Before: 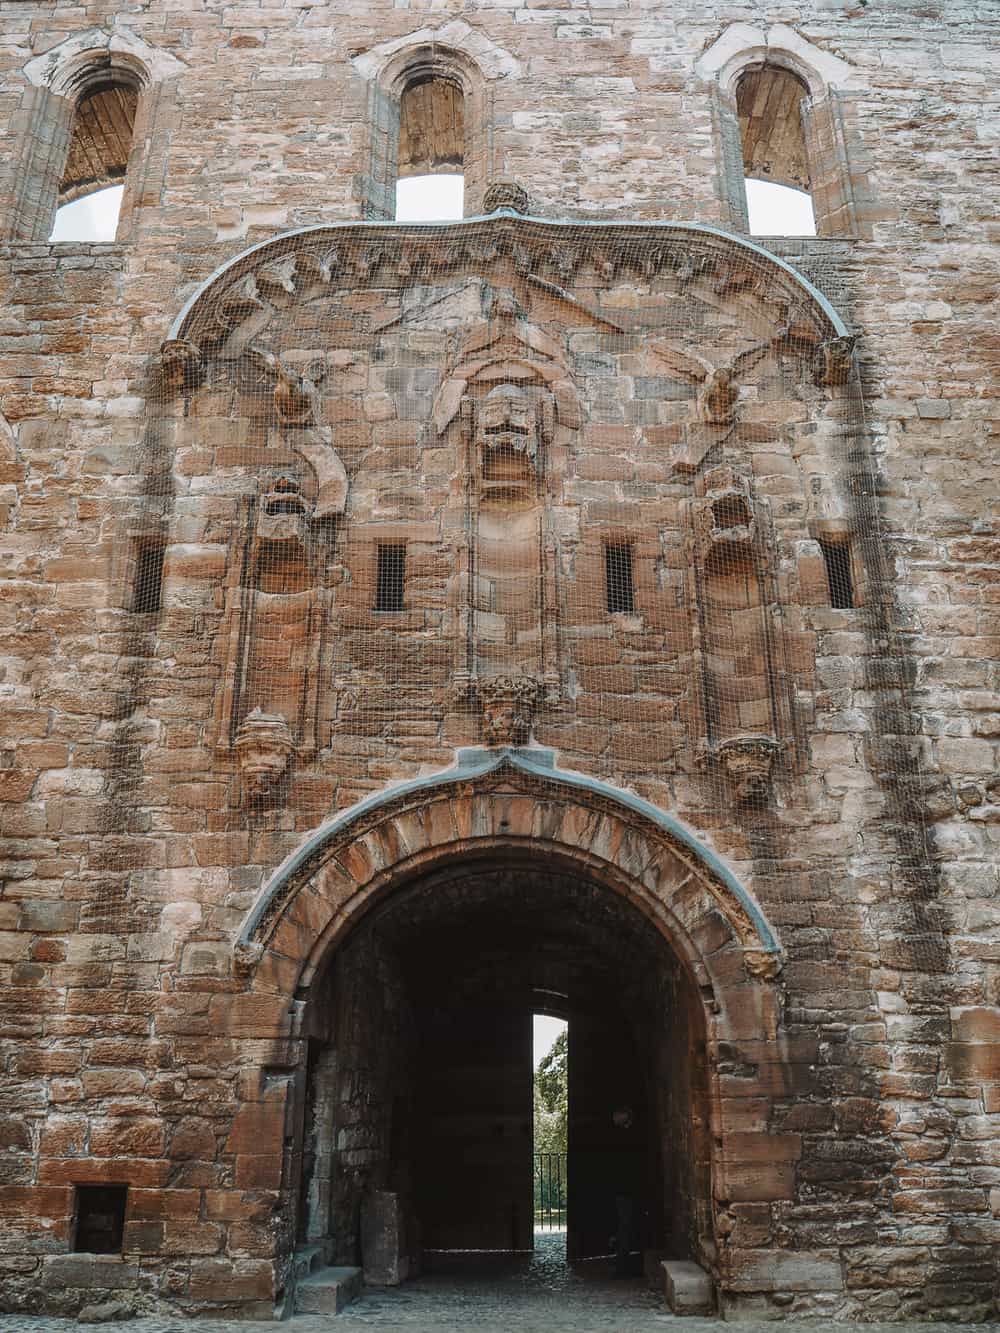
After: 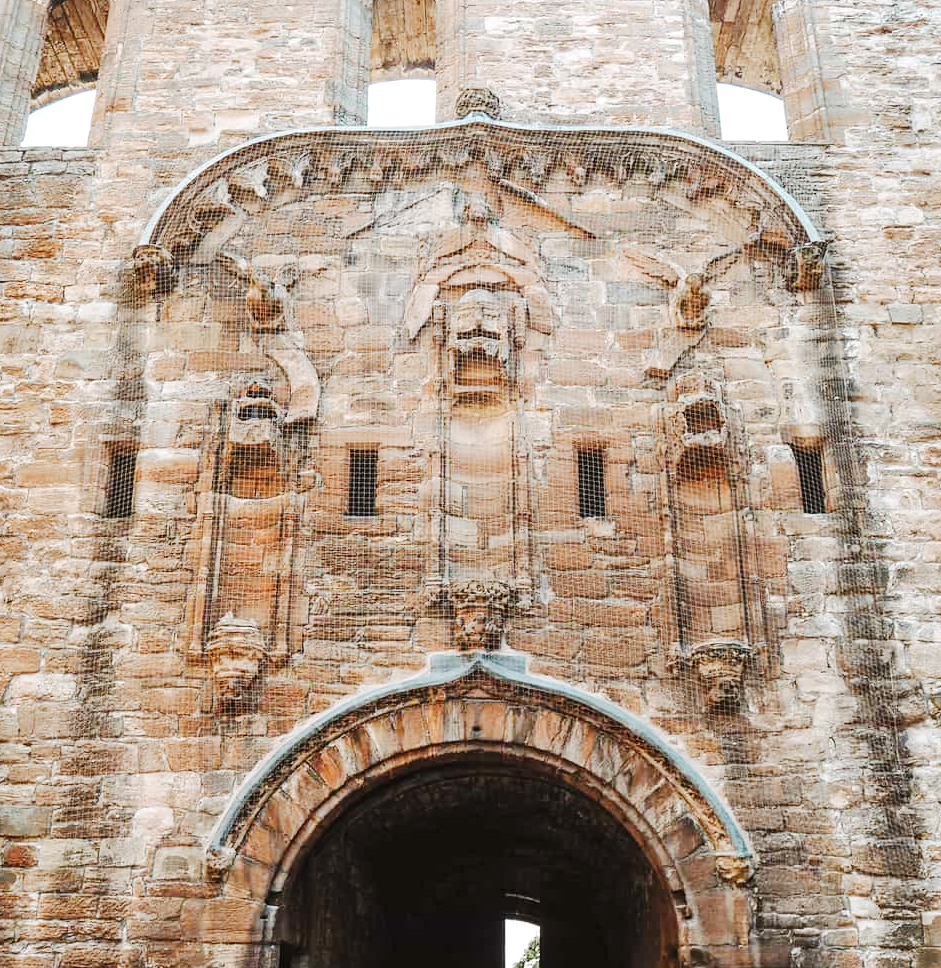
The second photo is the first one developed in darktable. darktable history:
exposure: exposure 0.604 EV, compensate highlight preservation false
crop: left 2.867%, top 7.193%, right 3.033%, bottom 20.124%
tone curve: curves: ch0 [(0.014, 0) (0.13, 0.09) (0.227, 0.211) (0.346, 0.388) (0.499, 0.598) (0.662, 0.76) (0.795, 0.846) (1, 0.969)]; ch1 [(0, 0) (0.366, 0.367) (0.447, 0.417) (0.473, 0.484) (0.504, 0.502) (0.525, 0.518) (0.564, 0.548) (0.639, 0.643) (1, 1)]; ch2 [(0, 0) (0.333, 0.346) (0.375, 0.375) (0.424, 0.43) (0.476, 0.498) (0.496, 0.505) (0.517, 0.515) (0.542, 0.564) (0.583, 0.6) (0.64, 0.622) (0.723, 0.676) (1, 1)], preserve colors none
